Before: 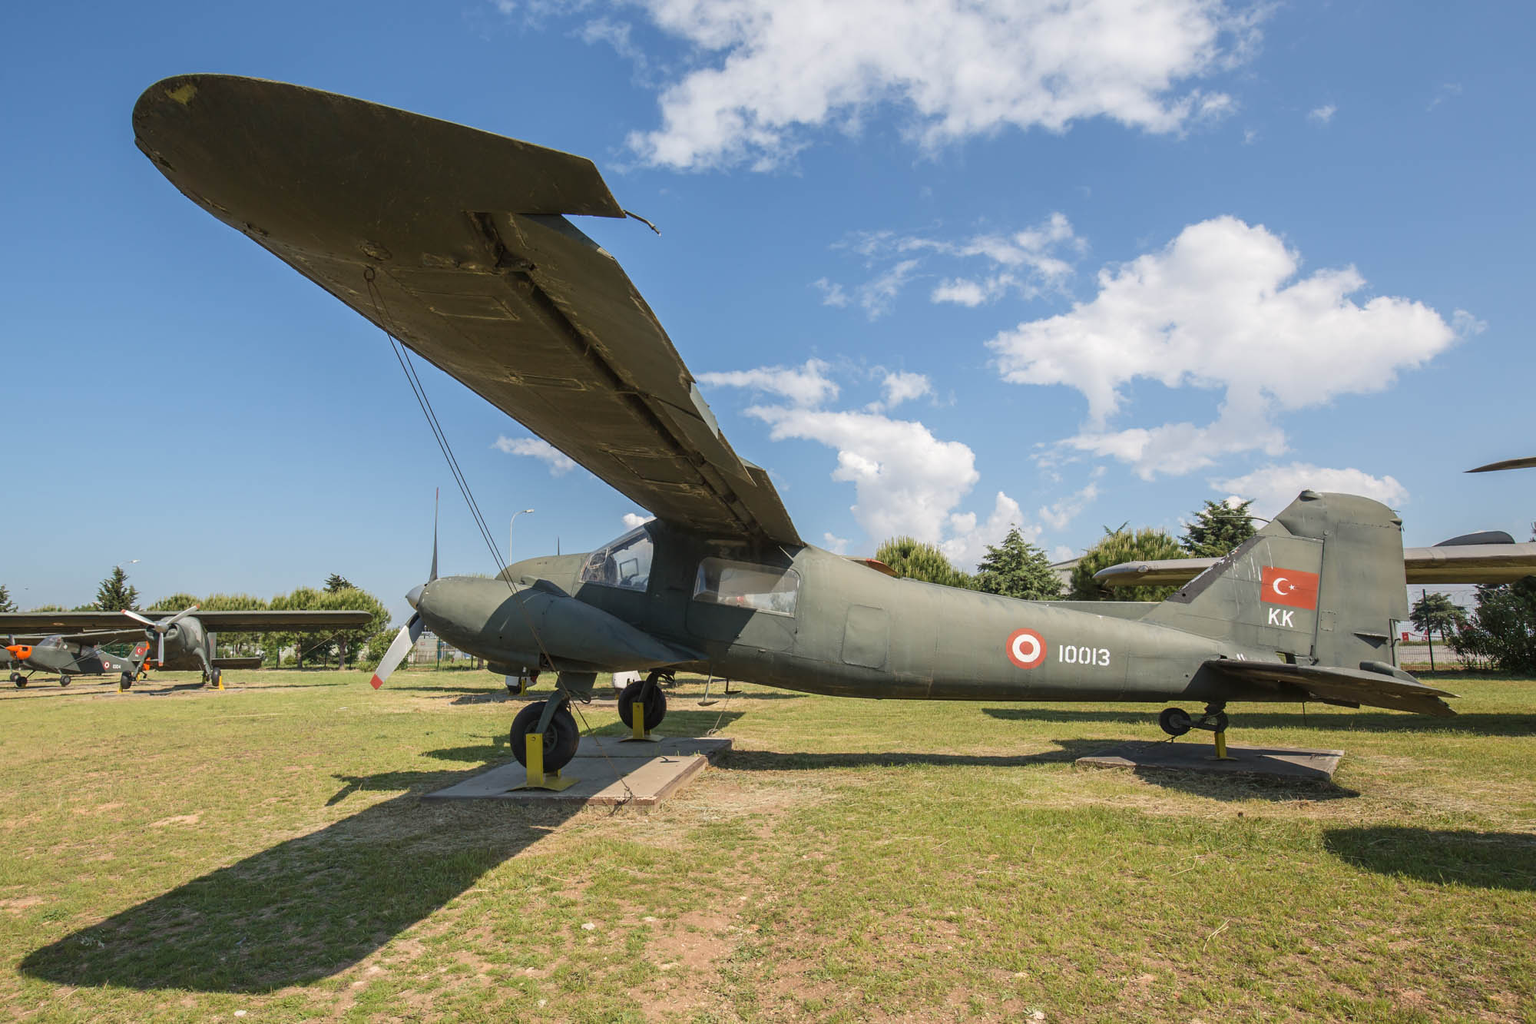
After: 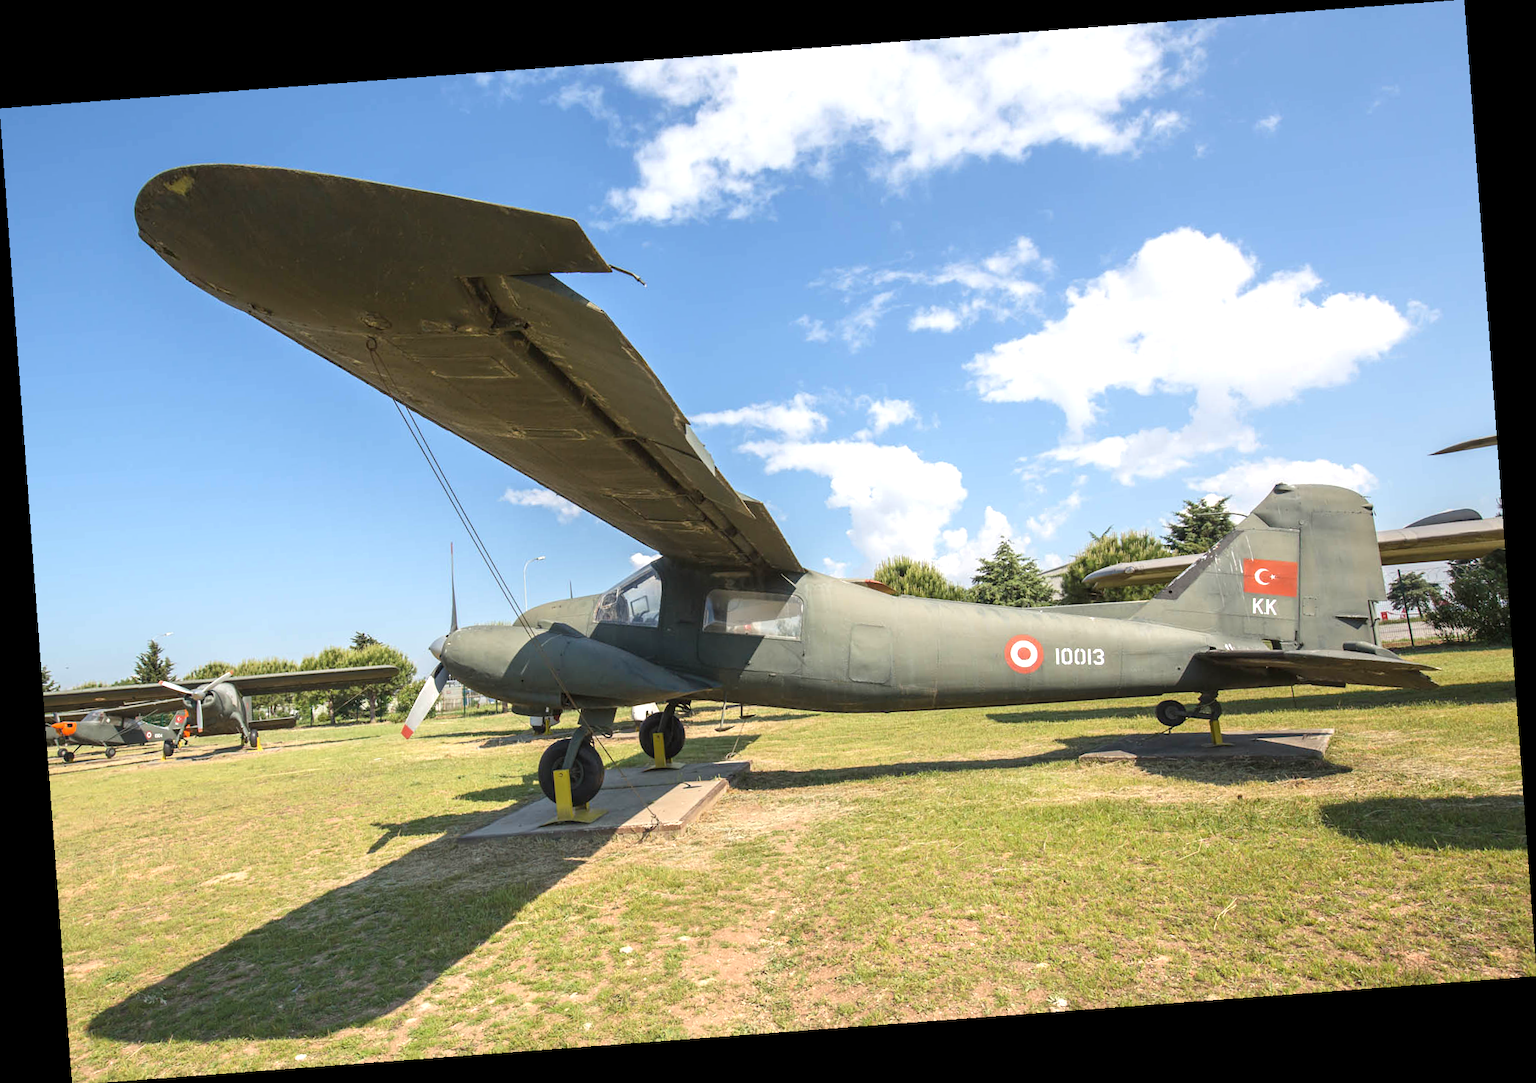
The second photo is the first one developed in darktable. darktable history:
exposure: exposure 0.6 EV, compensate highlight preservation false
rotate and perspective: rotation -4.25°, automatic cropping off
